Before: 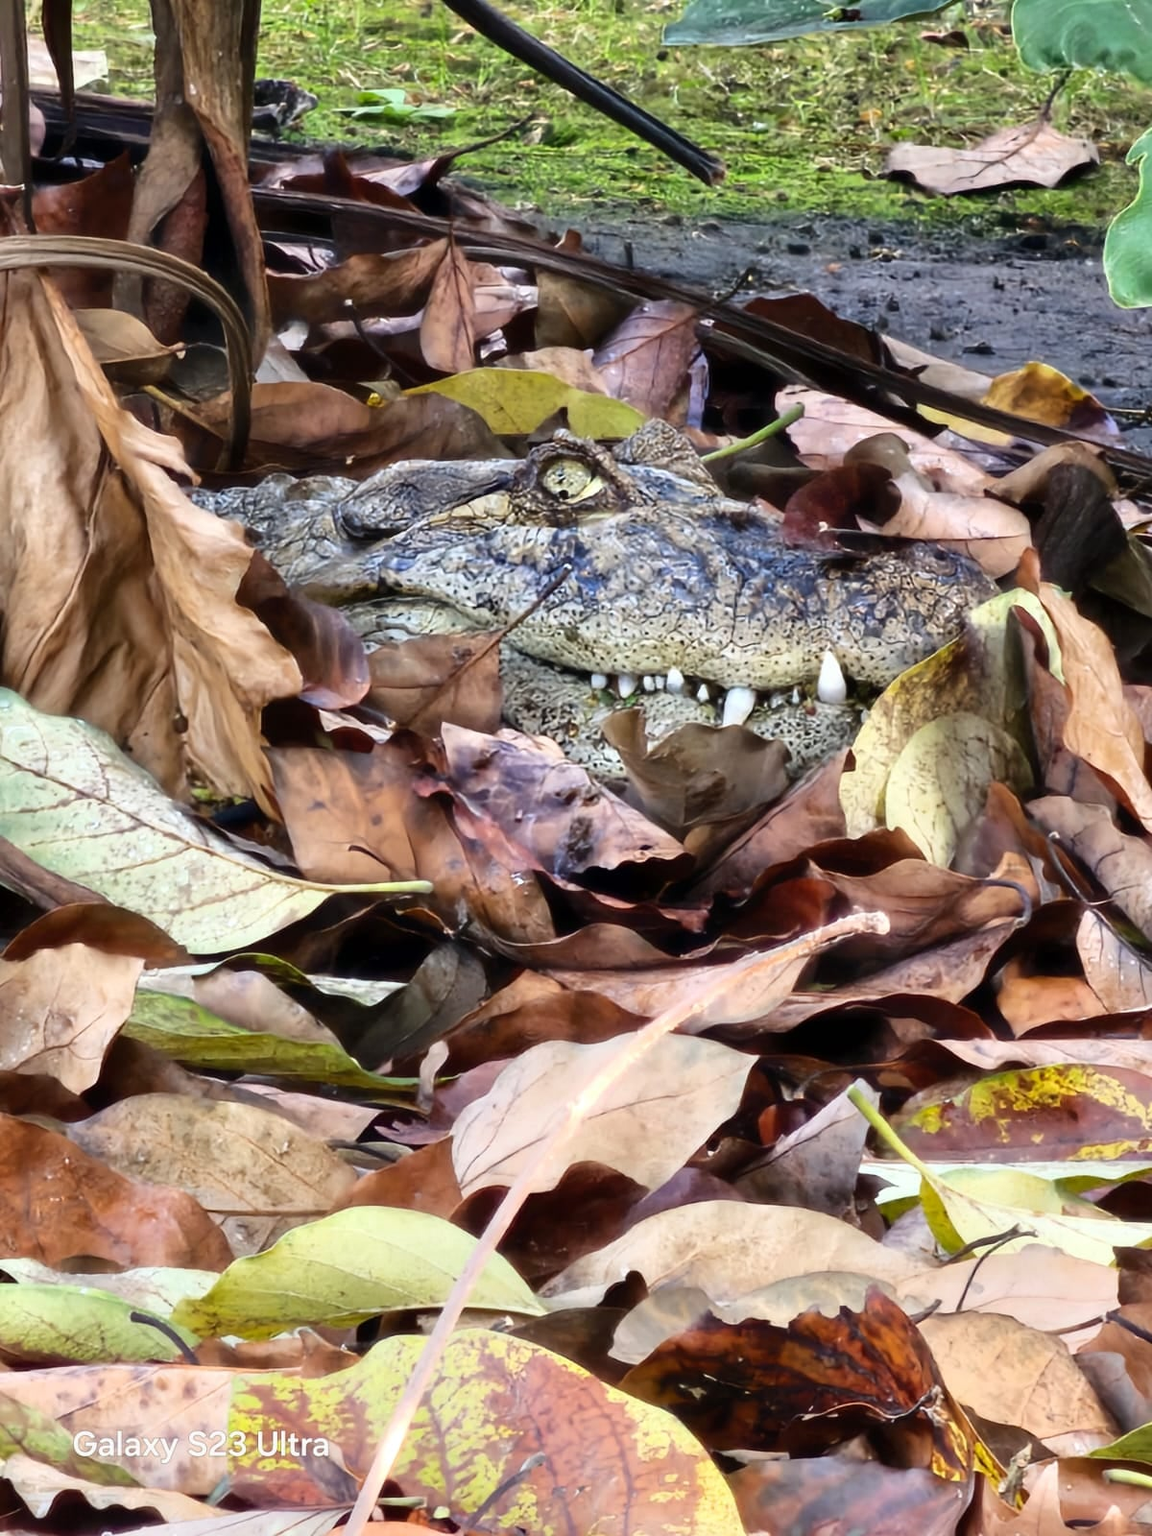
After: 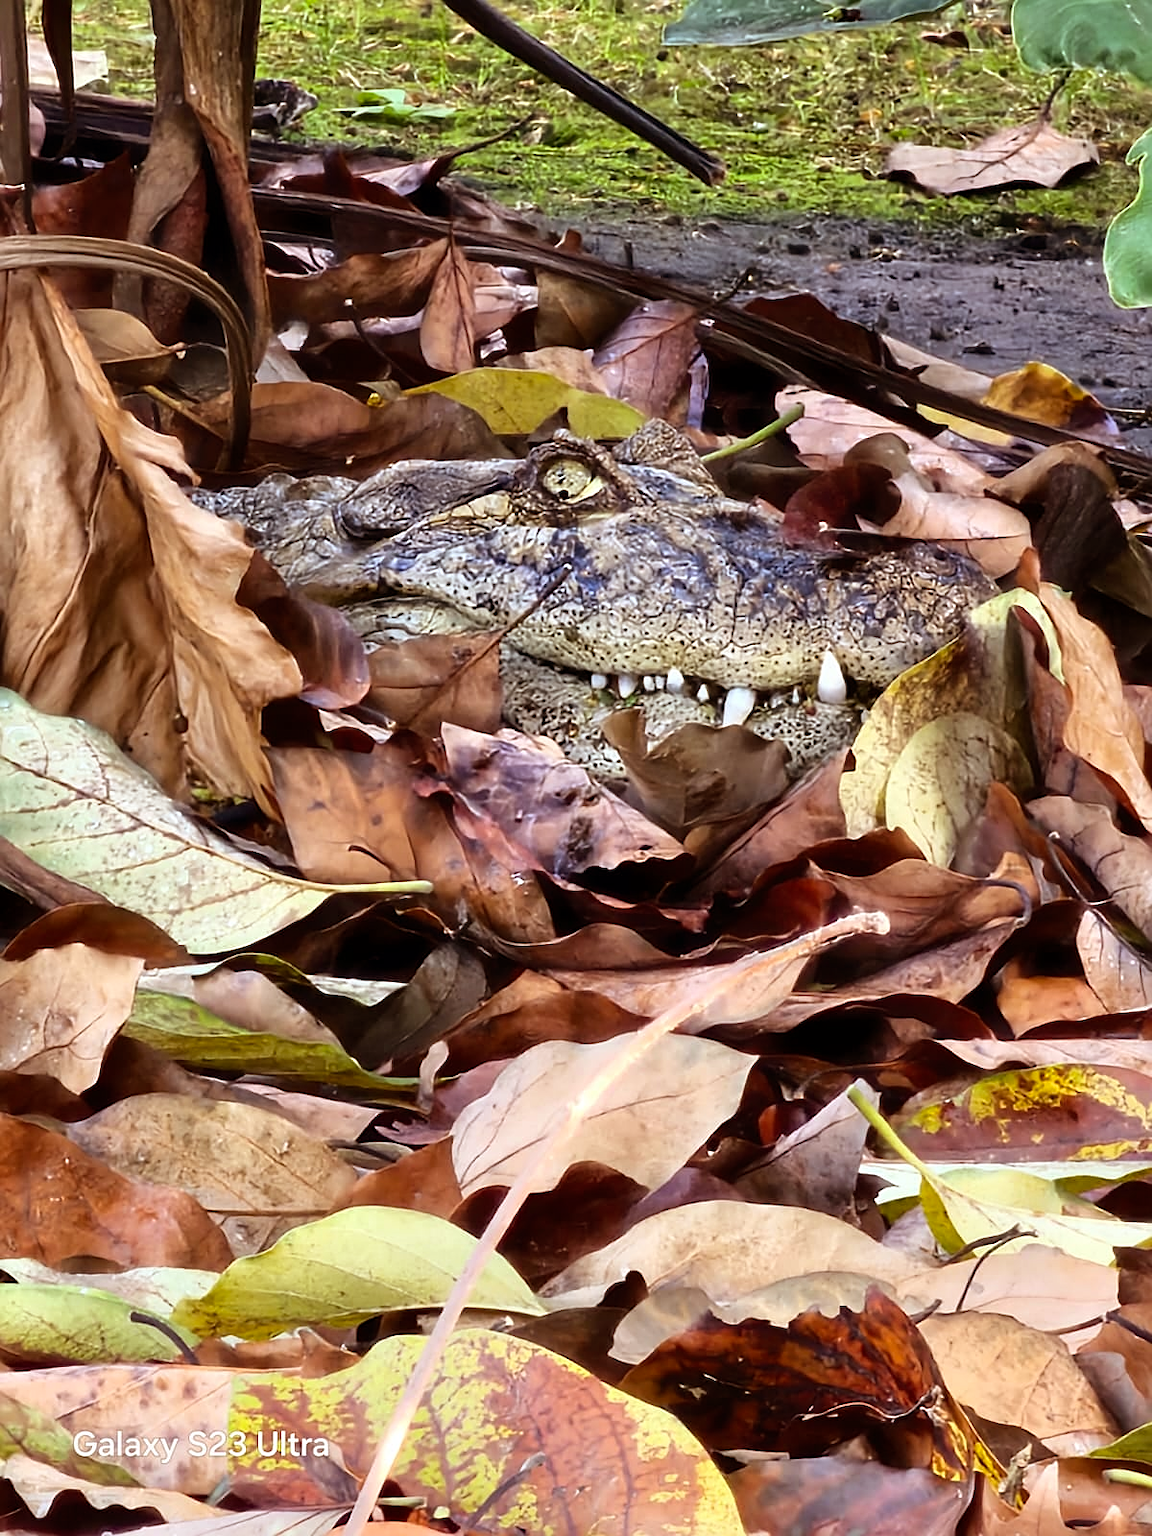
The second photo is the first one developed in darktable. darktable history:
rgb levels: mode RGB, independent channels, levels [[0, 0.5, 1], [0, 0.521, 1], [0, 0.536, 1]]
sharpen: on, module defaults
